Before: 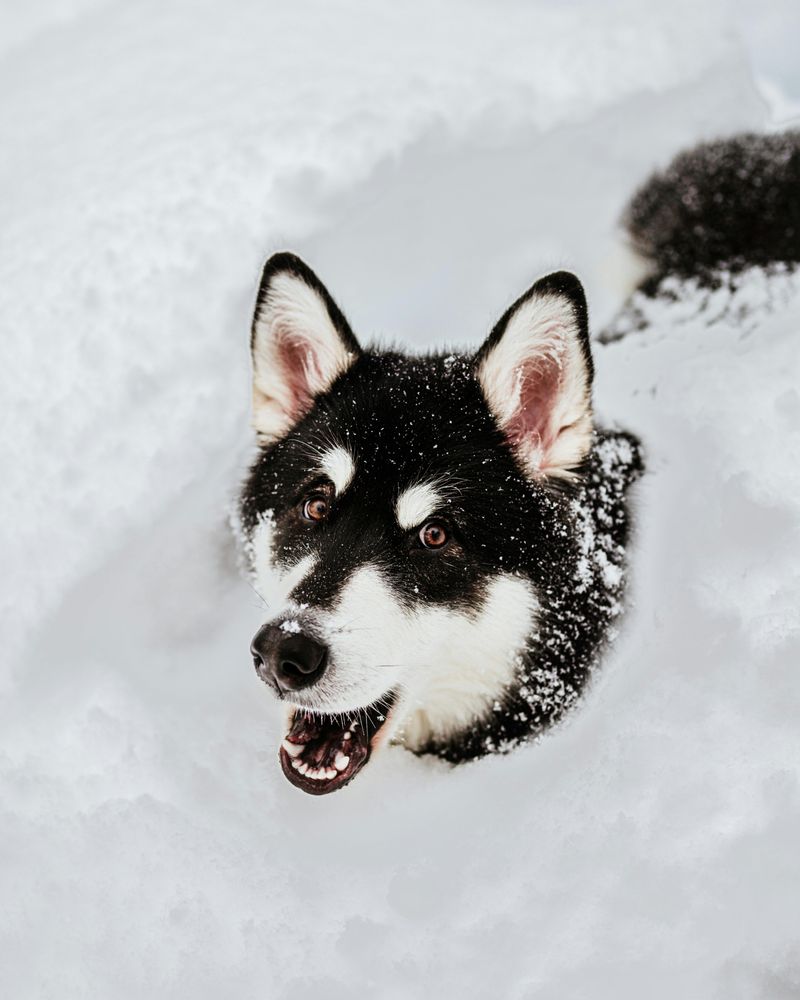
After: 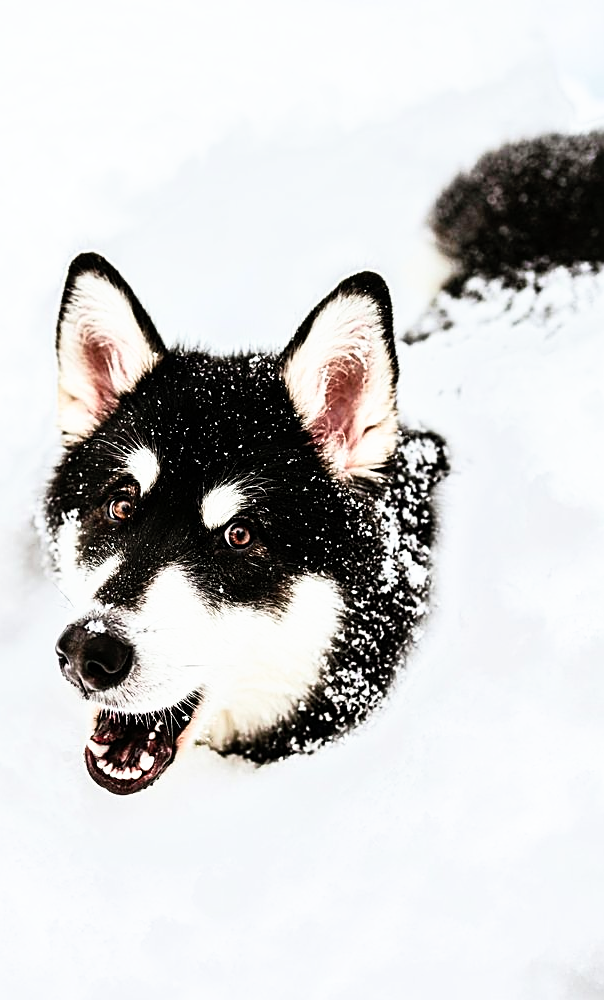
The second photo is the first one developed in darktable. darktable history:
shadows and highlights: shadows 1.17, highlights 41.16
sharpen: on, module defaults
crop and rotate: left 24.494%
tone curve: curves: ch0 [(0, 0) (0.003, 0.001) (0.011, 0.005) (0.025, 0.011) (0.044, 0.02) (0.069, 0.031) (0.1, 0.045) (0.136, 0.078) (0.177, 0.124) (0.224, 0.18) (0.277, 0.245) (0.335, 0.315) (0.399, 0.393) (0.468, 0.477) (0.543, 0.569) (0.623, 0.666) (0.709, 0.771) (0.801, 0.871) (0.898, 0.965) (1, 1)], preserve colors none
exposure: exposure 0.194 EV, compensate exposure bias true, compensate highlight preservation false
